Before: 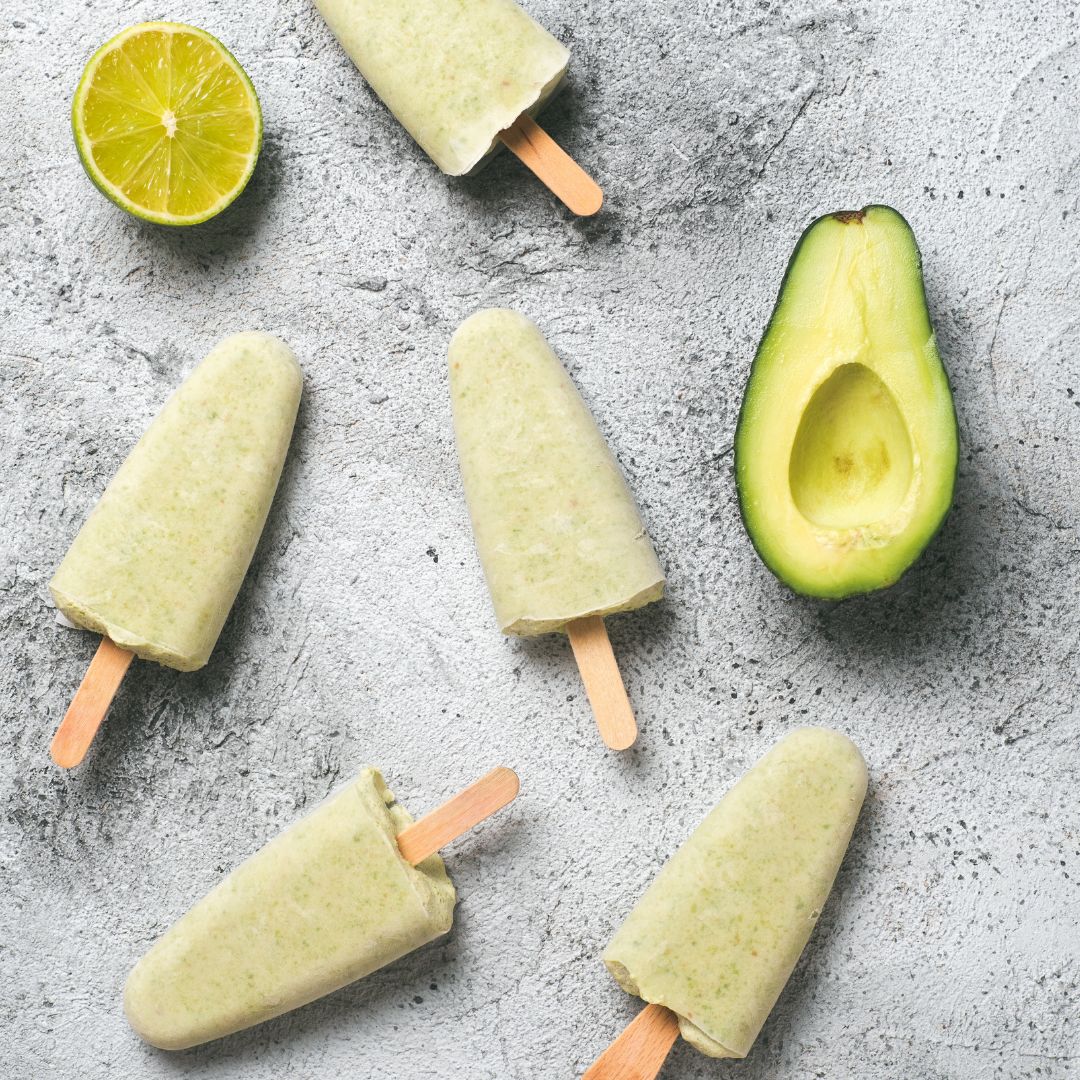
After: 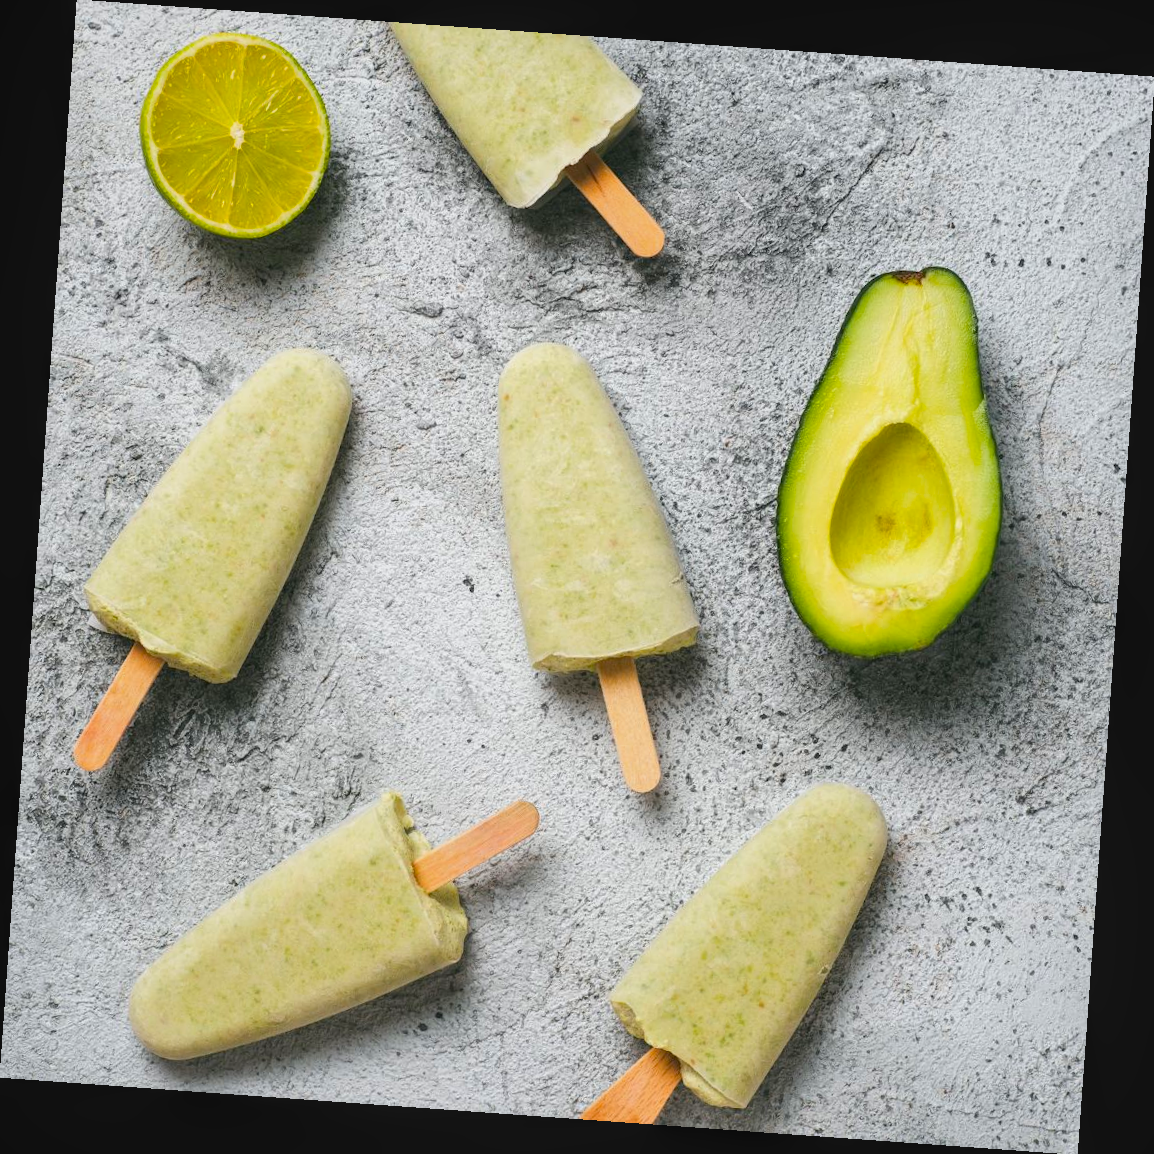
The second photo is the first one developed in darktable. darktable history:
rotate and perspective: rotation 4.1°, automatic cropping off
local contrast: detail 110%
color balance rgb: perceptual saturation grading › global saturation 20%, global vibrance 20%
